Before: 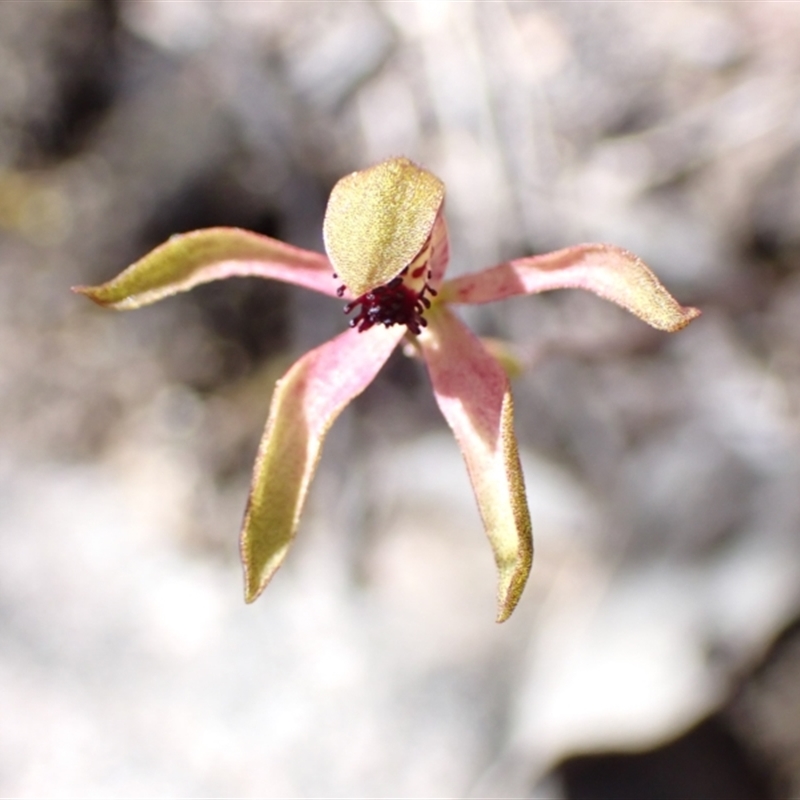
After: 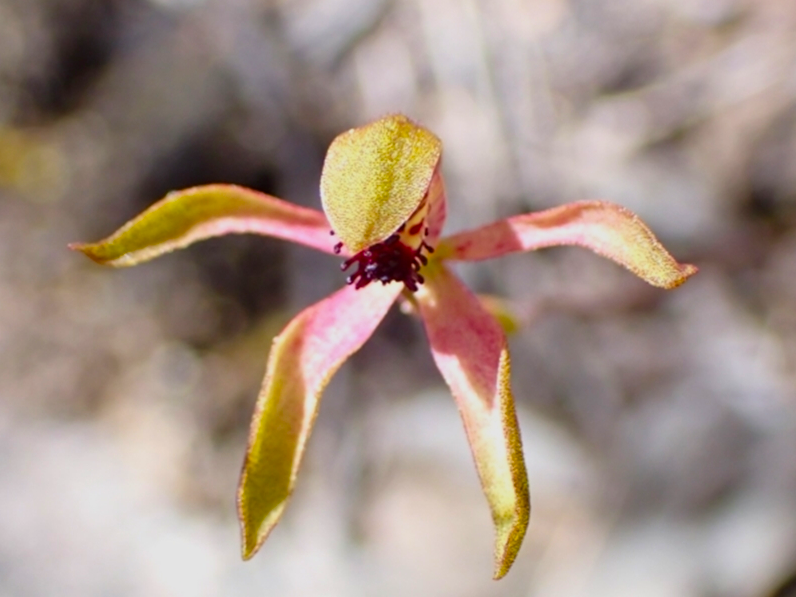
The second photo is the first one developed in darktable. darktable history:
crop: left 0.387%, top 5.469%, bottom 19.809%
shadows and highlights: radius 121.13, shadows 21.4, white point adjustment -9.72, highlights -14.39, soften with gaussian
color balance rgb: linear chroma grading › global chroma 15%, perceptual saturation grading › global saturation 30%
